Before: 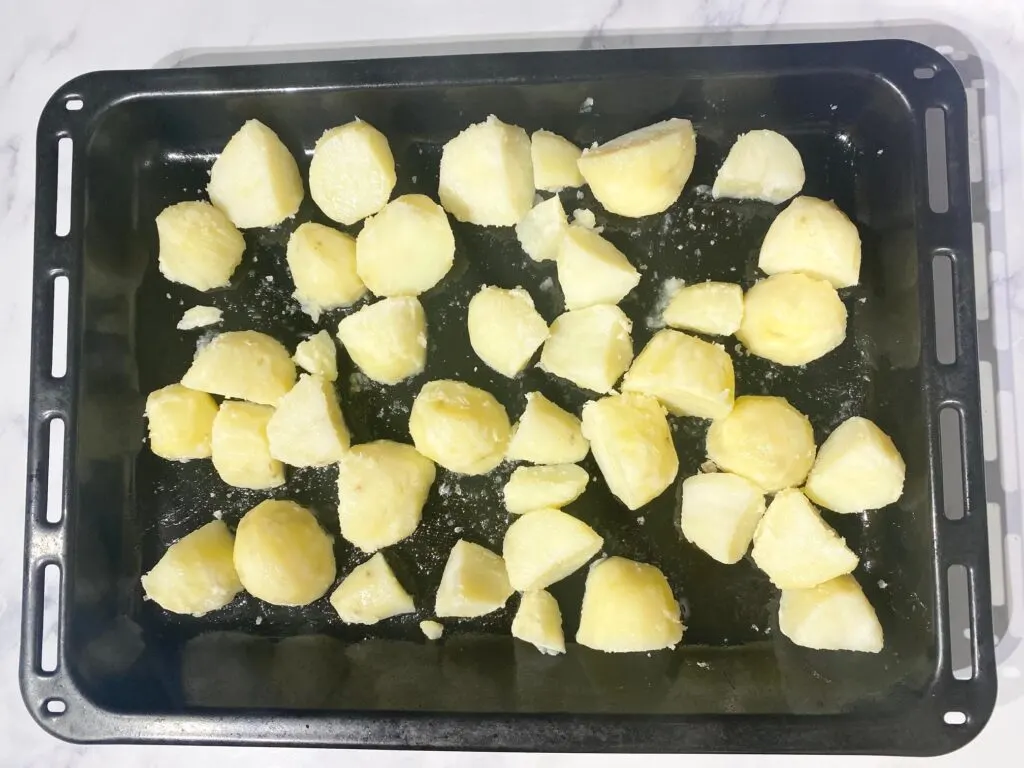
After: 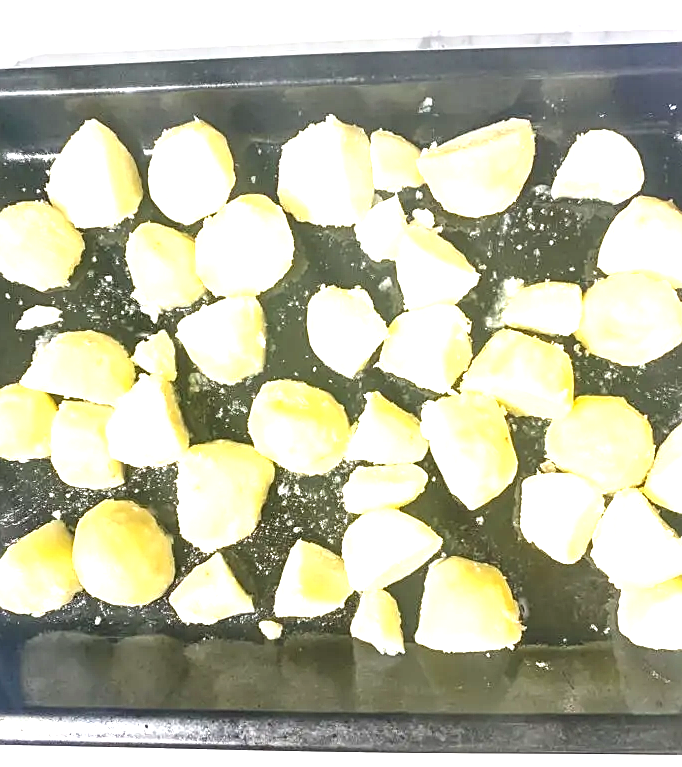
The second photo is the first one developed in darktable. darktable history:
exposure: exposure 1.25 EV, compensate exposure bias true, compensate highlight preservation false
sharpen: on, module defaults
local contrast: on, module defaults
crop and rotate: left 15.754%, right 17.579%
